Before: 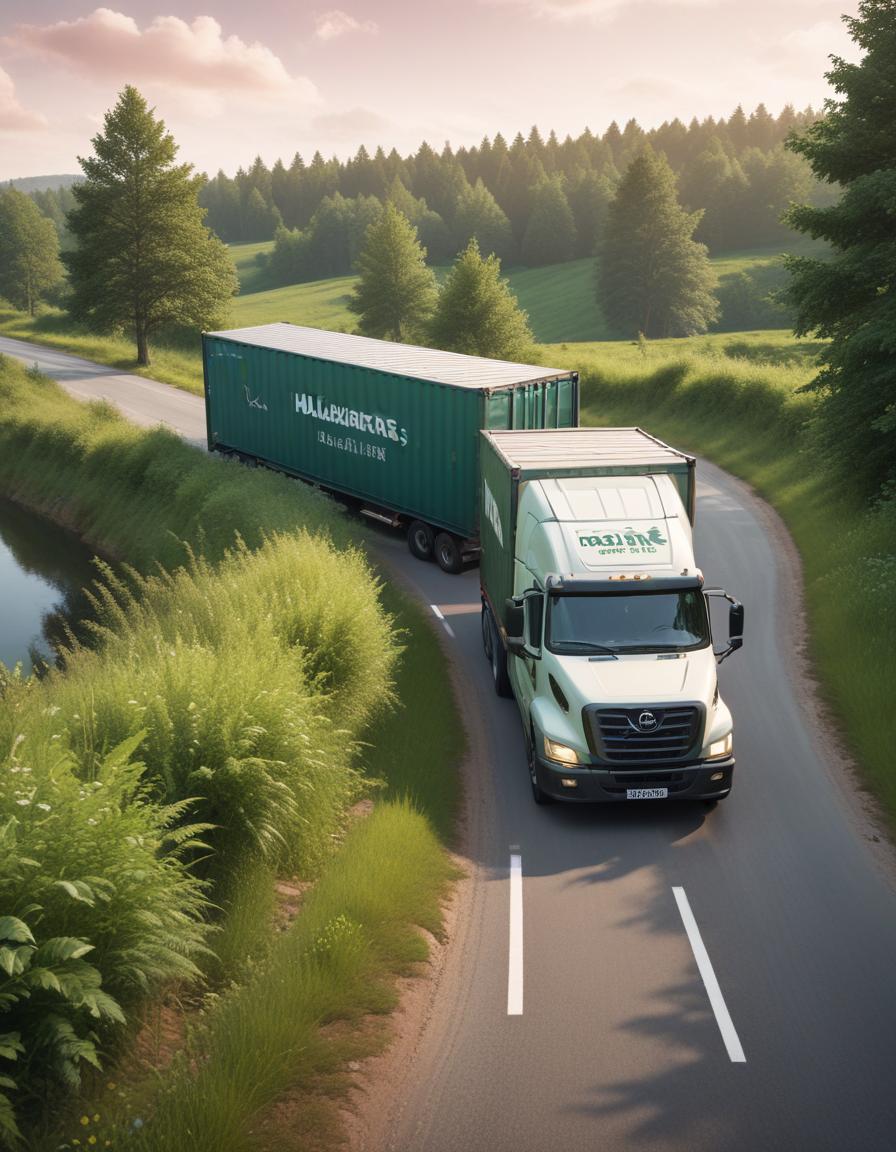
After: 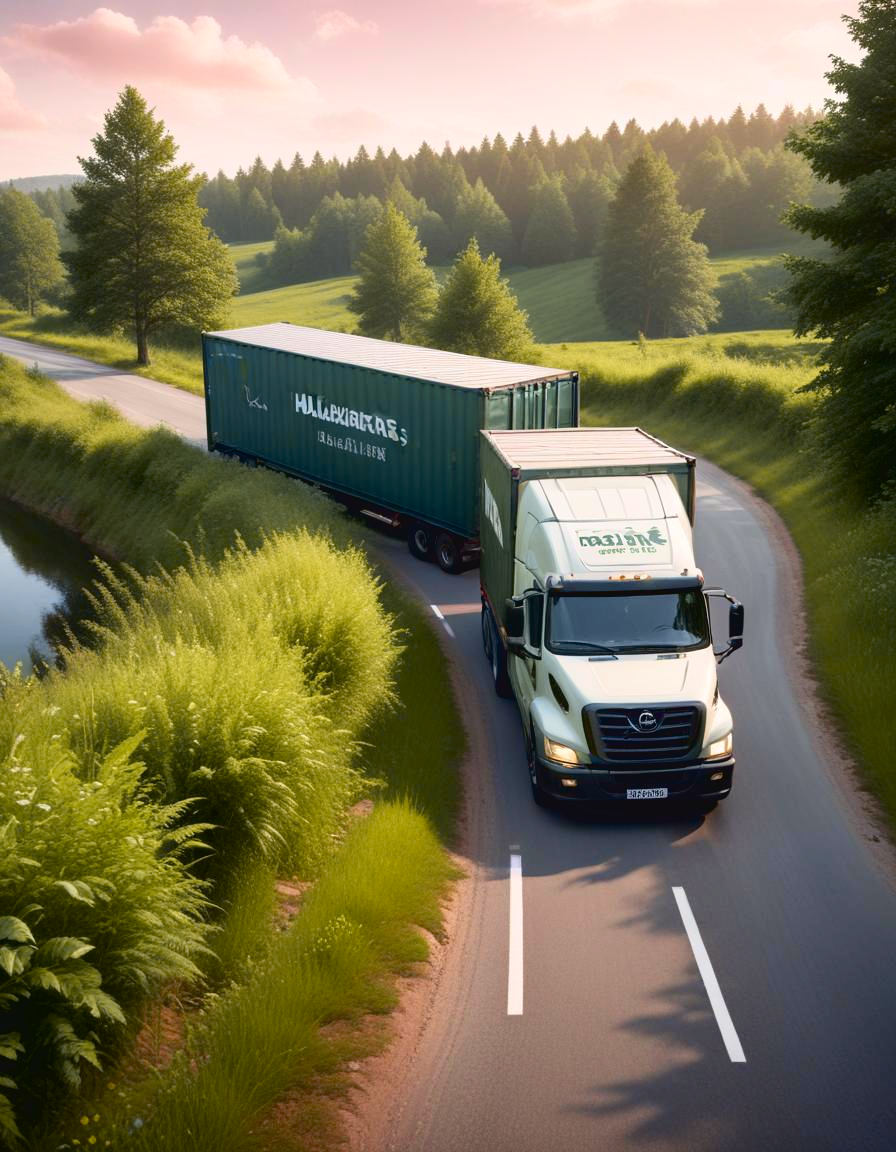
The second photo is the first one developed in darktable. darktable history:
exposure: black level correction 0.011, compensate highlight preservation false
tone curve: curves: ch0 [(0, 0.036) (0.119, 0.115) (0.461, 0.479) (0.715, 0.767) (0.817, 0.865) (1, 0.998)]; ch1 [(0, 0) (0.377, 0.416) (0.44, 0.461) (0.487, 0.49) (0.514, 0.525) (0.538, 0.561) (0.67, 0.713) (1, 1)]; ch2 [(0, 0) (0.38, 0.405) (0.463, 0.445) (0.492, 0.486) (0.529, 0.533) (0.578, 0.59) (0.653, 0.698) (1, 1)], color space Lab, independent channels, preserve colors none
